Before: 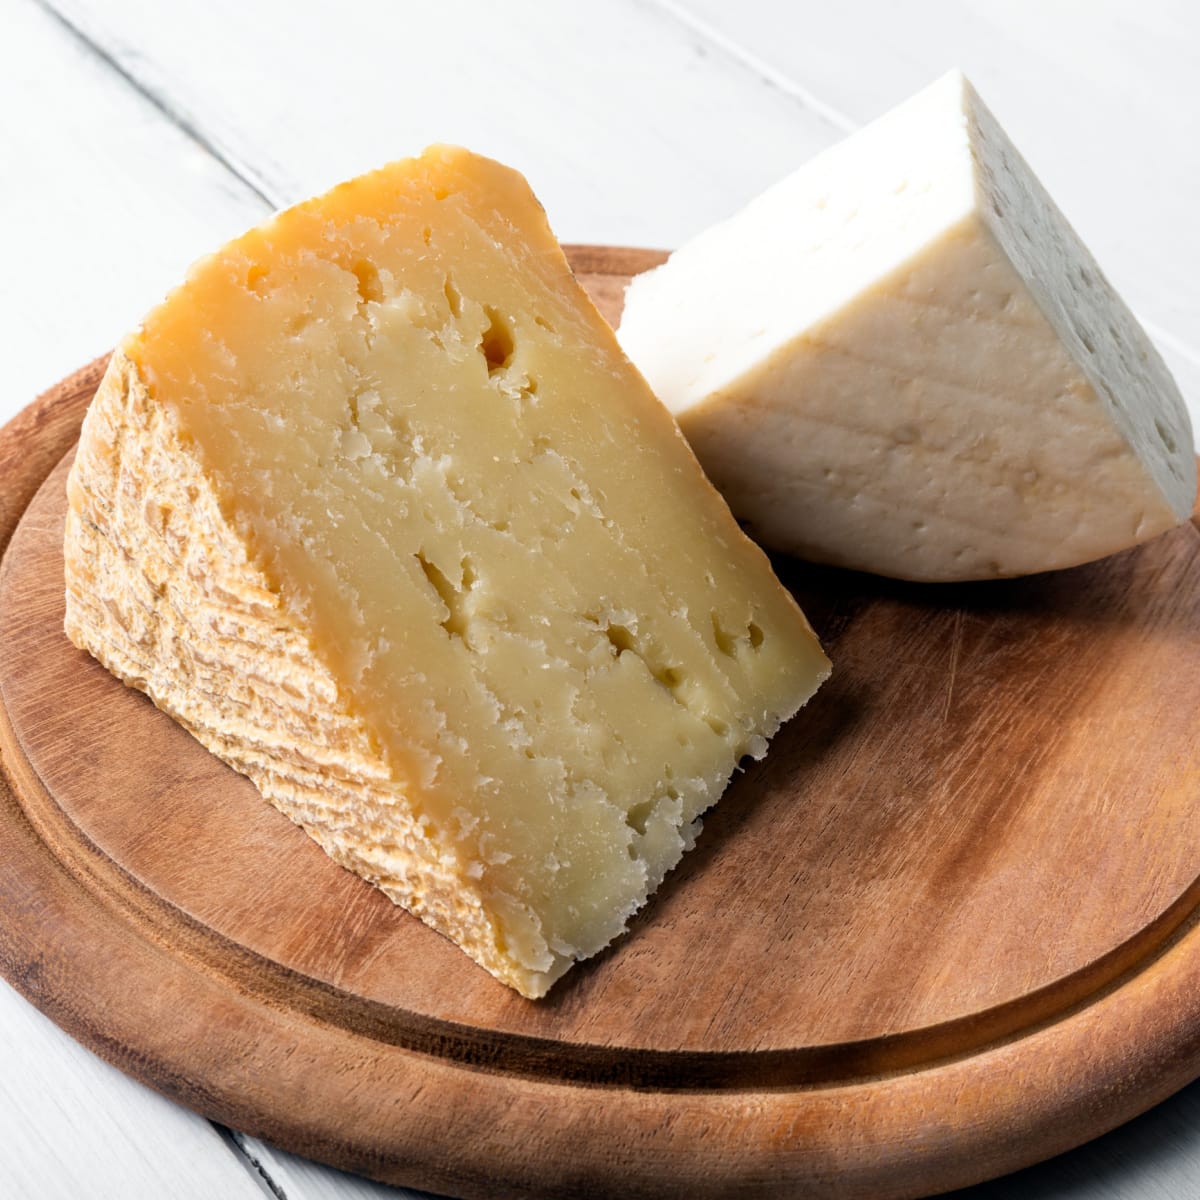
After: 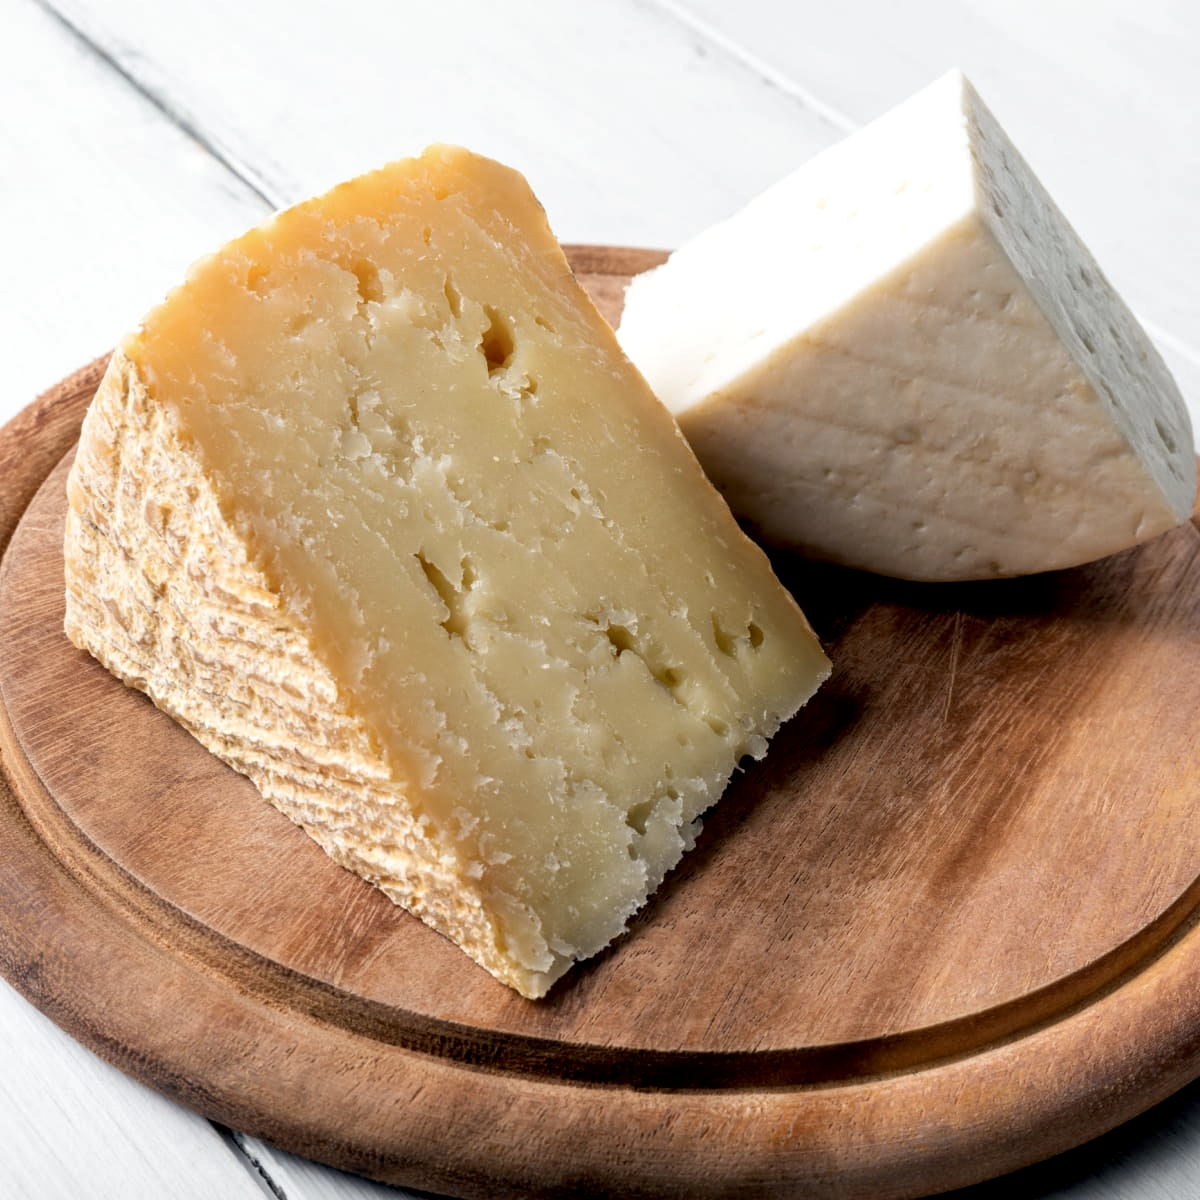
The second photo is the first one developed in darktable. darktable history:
local contrast: highlights 101%, shadows 100%, detail 120%, midtone range 0.2
exposure: black level correction 0.005, exposure 0.005 EV, compensate exposure bias true, compensate highlight preservation false
contrast brightness saturation: saturation -0.154
